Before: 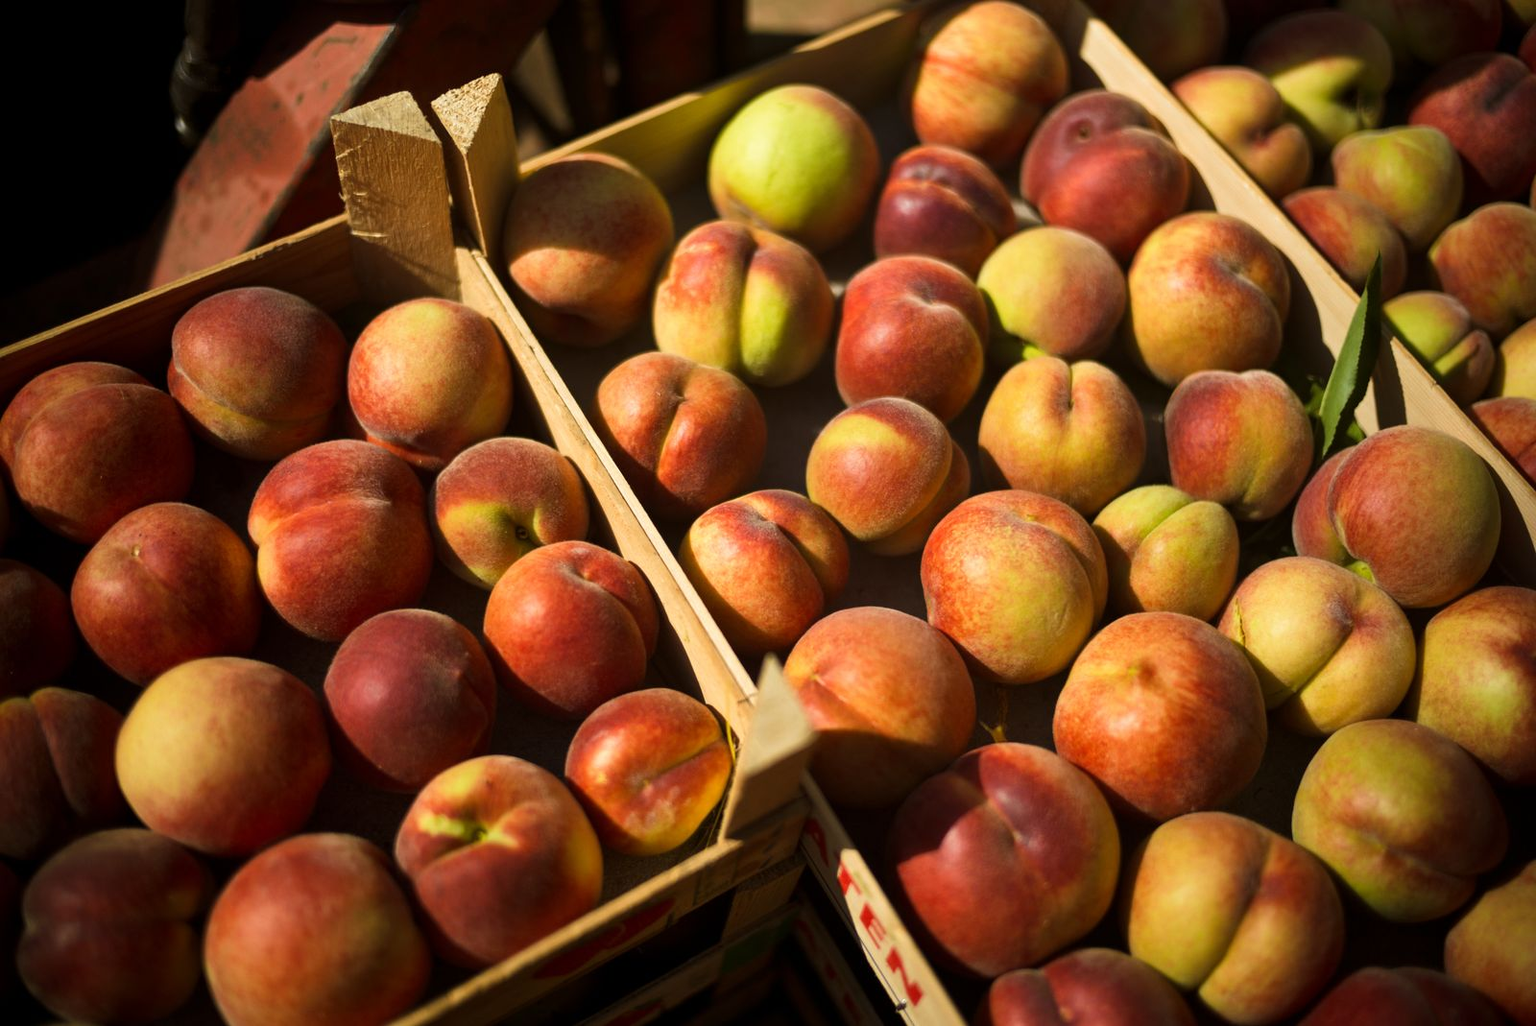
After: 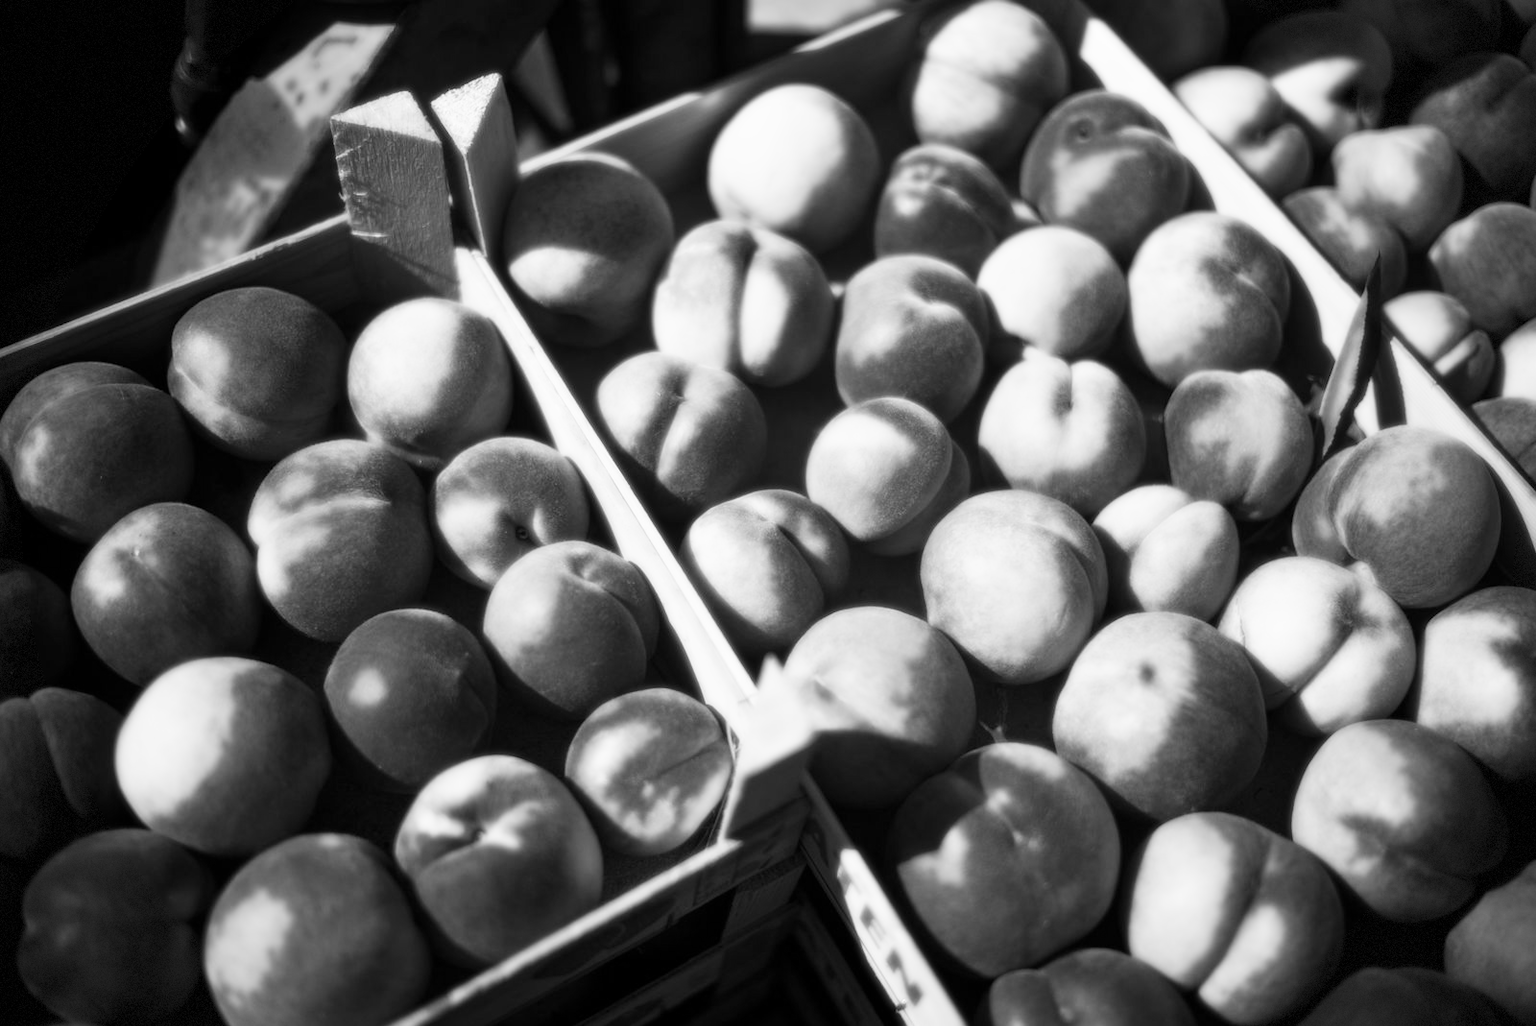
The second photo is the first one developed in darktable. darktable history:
white balance: emerald 1
bloom: size 0%, threshold 54.82%, strength 8.31%
monochrome: a 2.21, b -1.33, size 2.2
vignetting: fall-off start 97.28%, fall-off radius 79%, brightness -0.462, saturation -0.3, width/height ratio 1.114, dithering 8-bit output, unbound false
